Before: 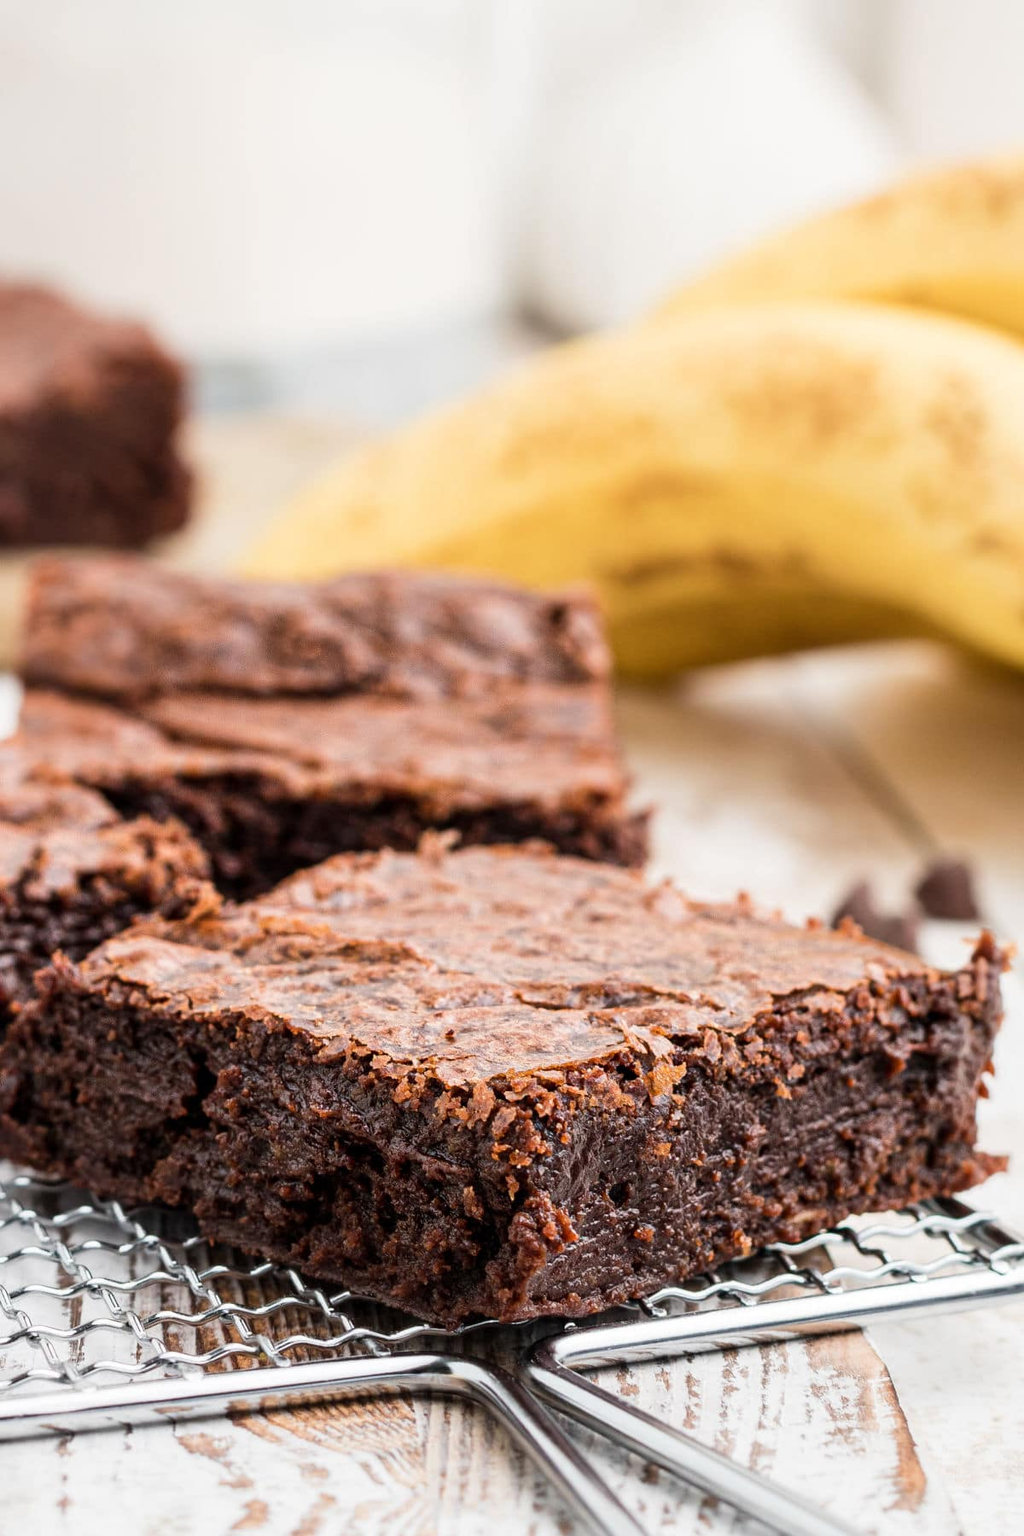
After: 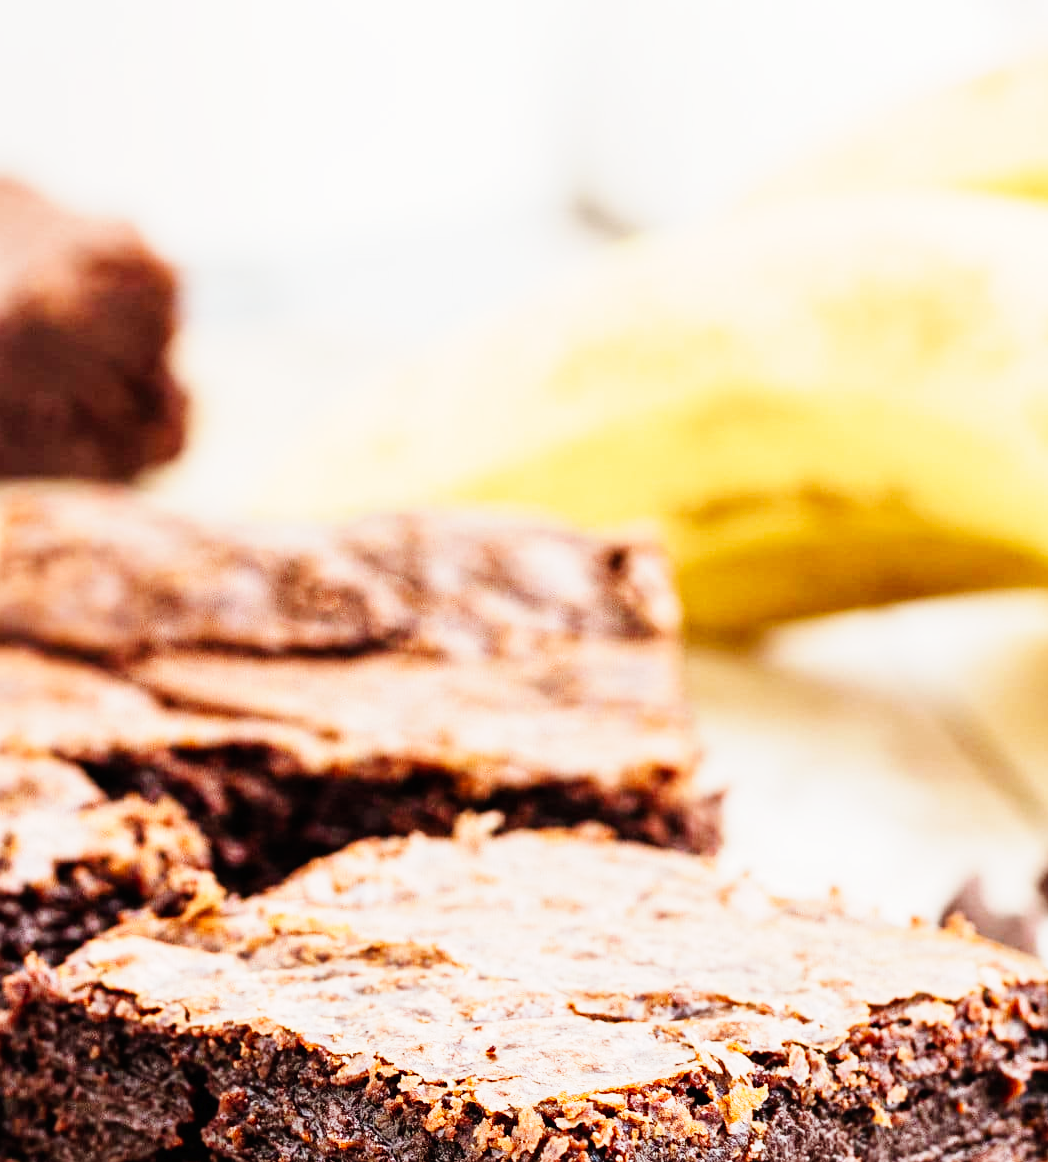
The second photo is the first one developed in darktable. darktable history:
crop: left 3.015%, top 8.969%, right 9.647%, bottom 26.457%
base curve: curves: ch0 [(0, 0) (0, 0.001) (0.001, 0.001) (0.004, 0.002) (0.007, 0.004) (0.015, 0.013) (0.033, 0.045) (0.052, 0.096) (0.075, 0.17) (0.099, 0.241) (0.163, 0.42) (0.219, 0.55) (0.259, 0.616) (0.327, 0.722) (0.365, 0.765) (0.522, 0.873) (0.547, 0.881) (0.689, 0.919) (0.826, 0.952) (1, 1)], preserve colors none
